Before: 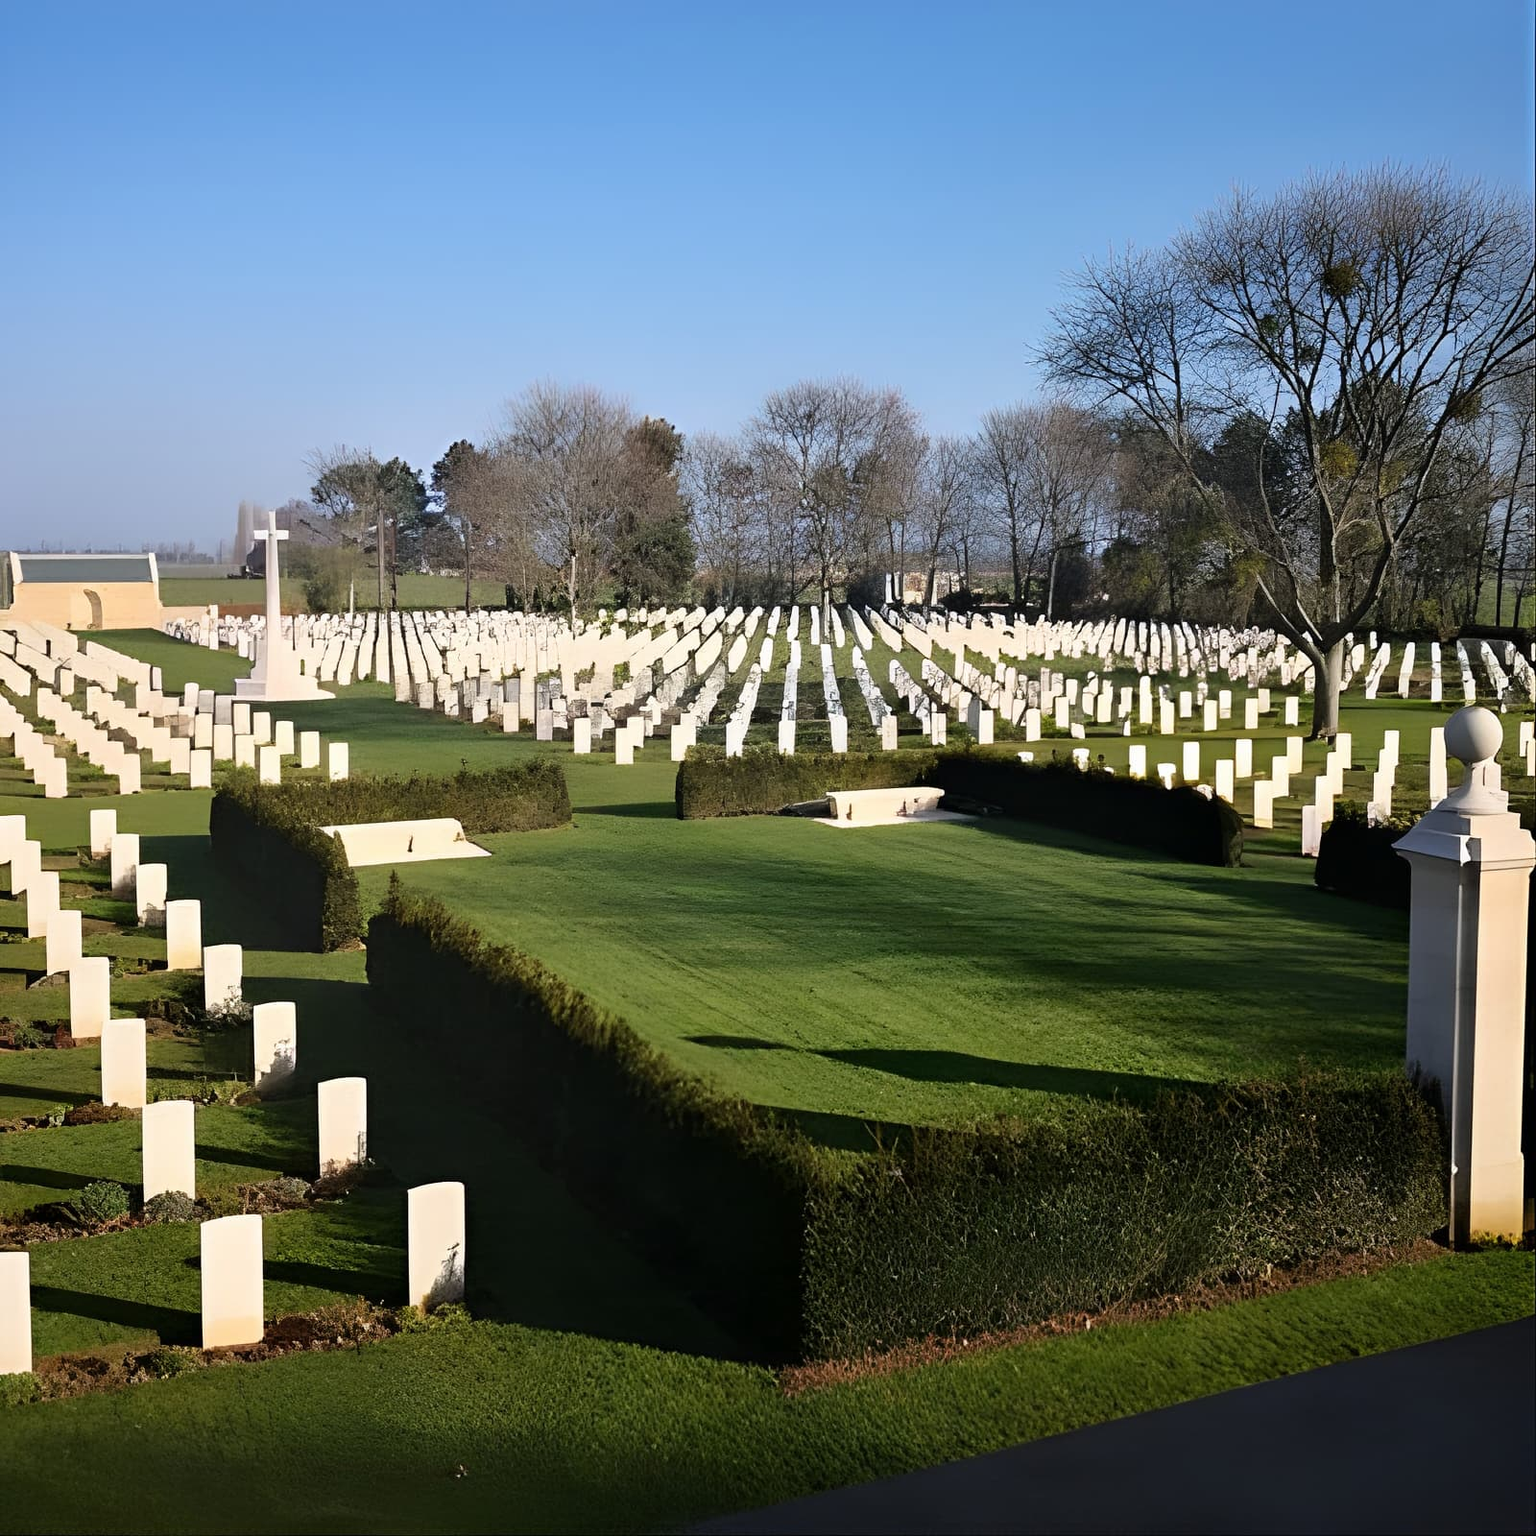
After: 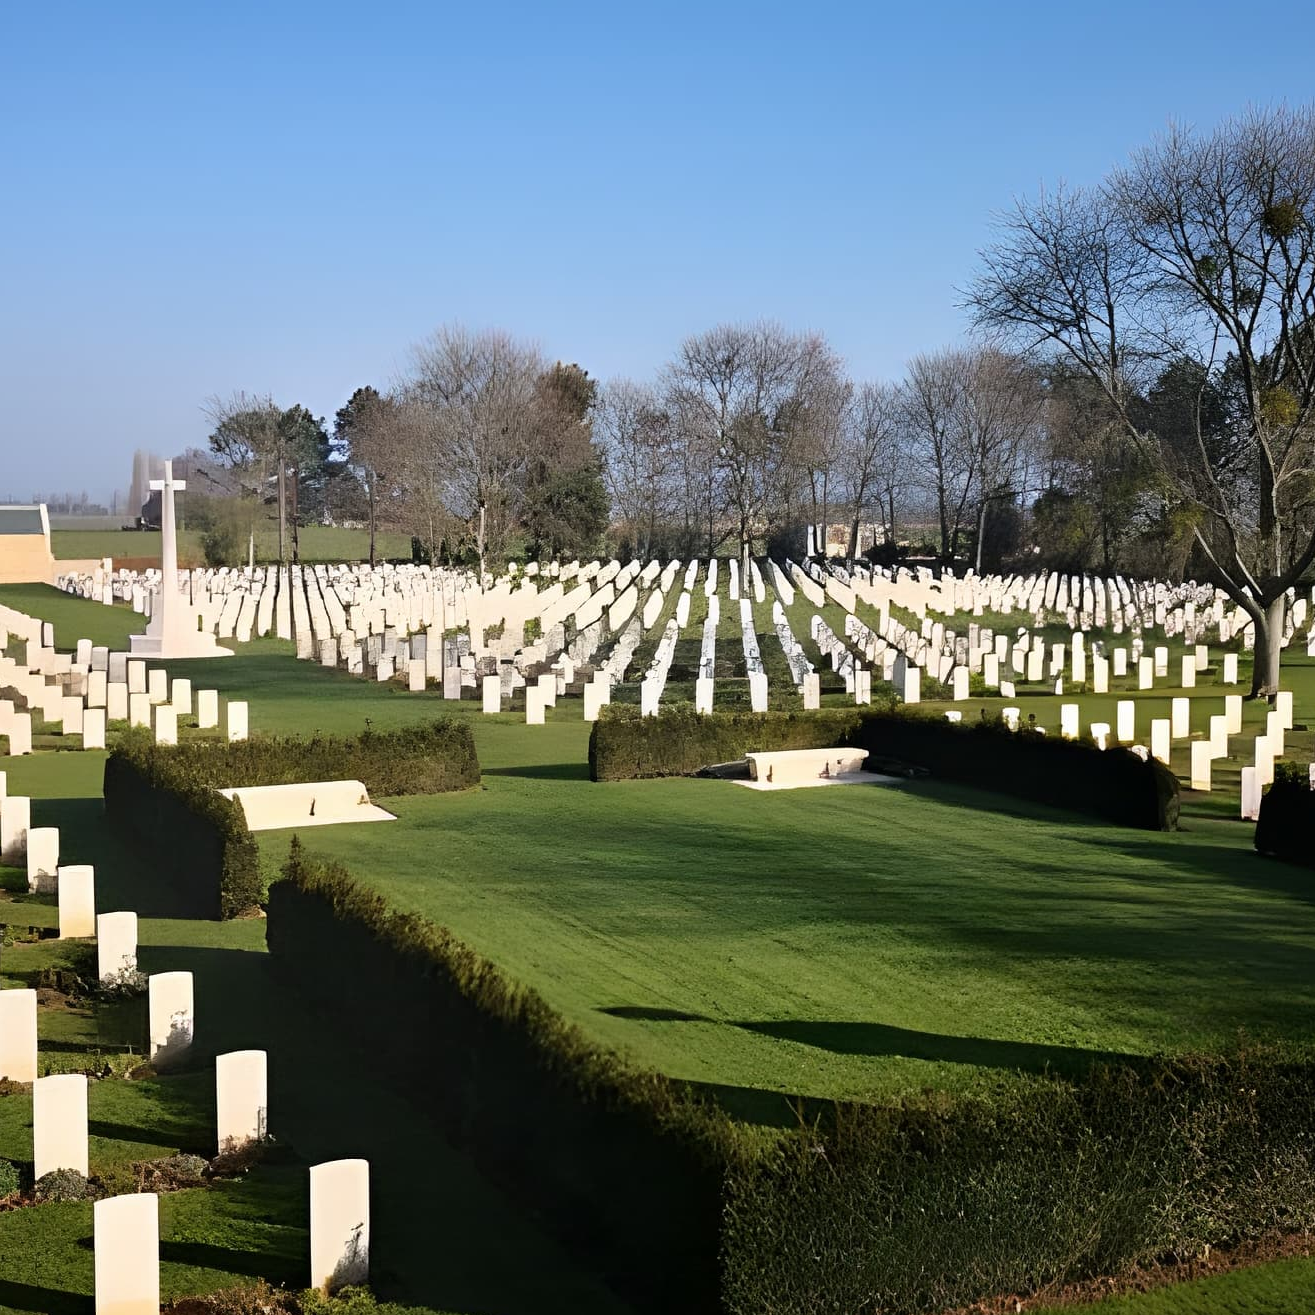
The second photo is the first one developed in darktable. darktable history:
crop and rotate: left 7.196%, top 4.574%, right 10.605%, bottom 13.178%
